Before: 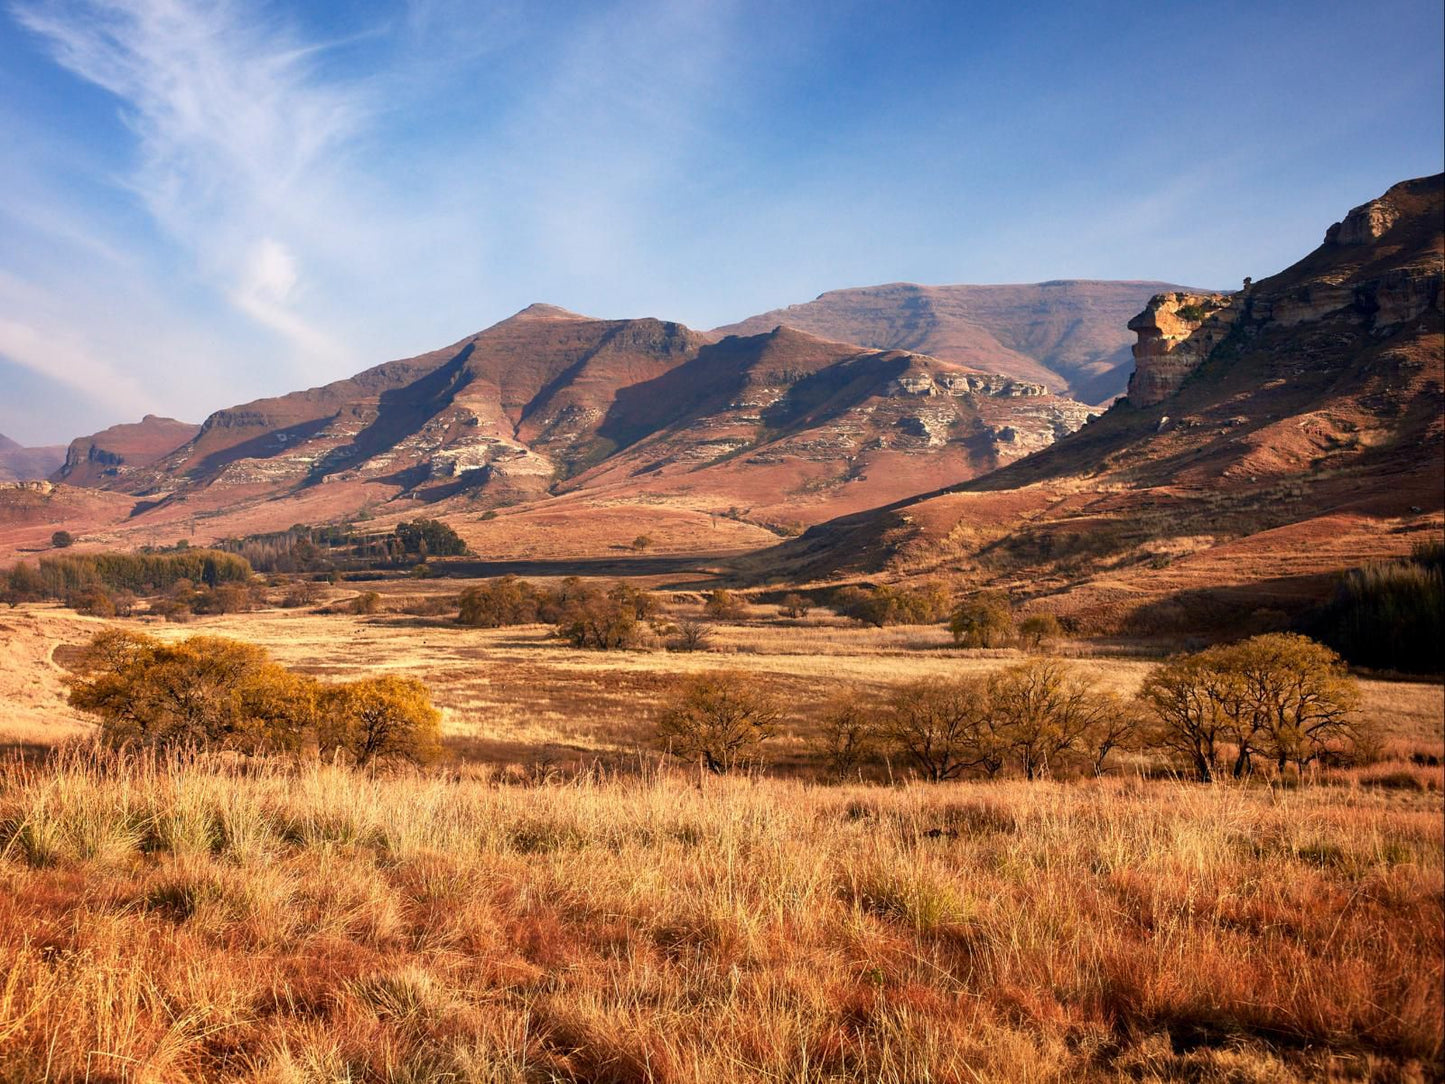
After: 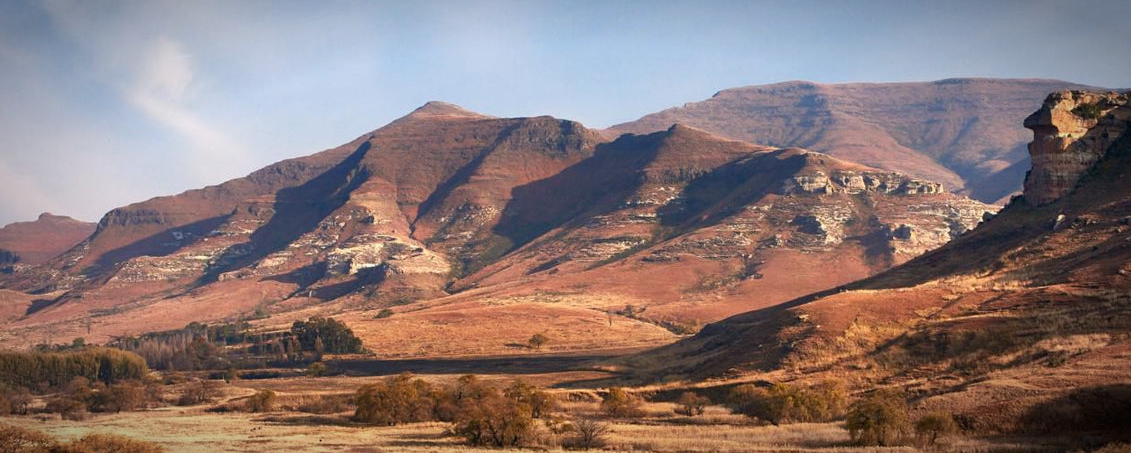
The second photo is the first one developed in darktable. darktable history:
crop: left 7.211%, top 18.666%, right 14.51%, bottom 39.473%
vignetting: brightness -0.577, saturation -0.258, automatic ratio true
